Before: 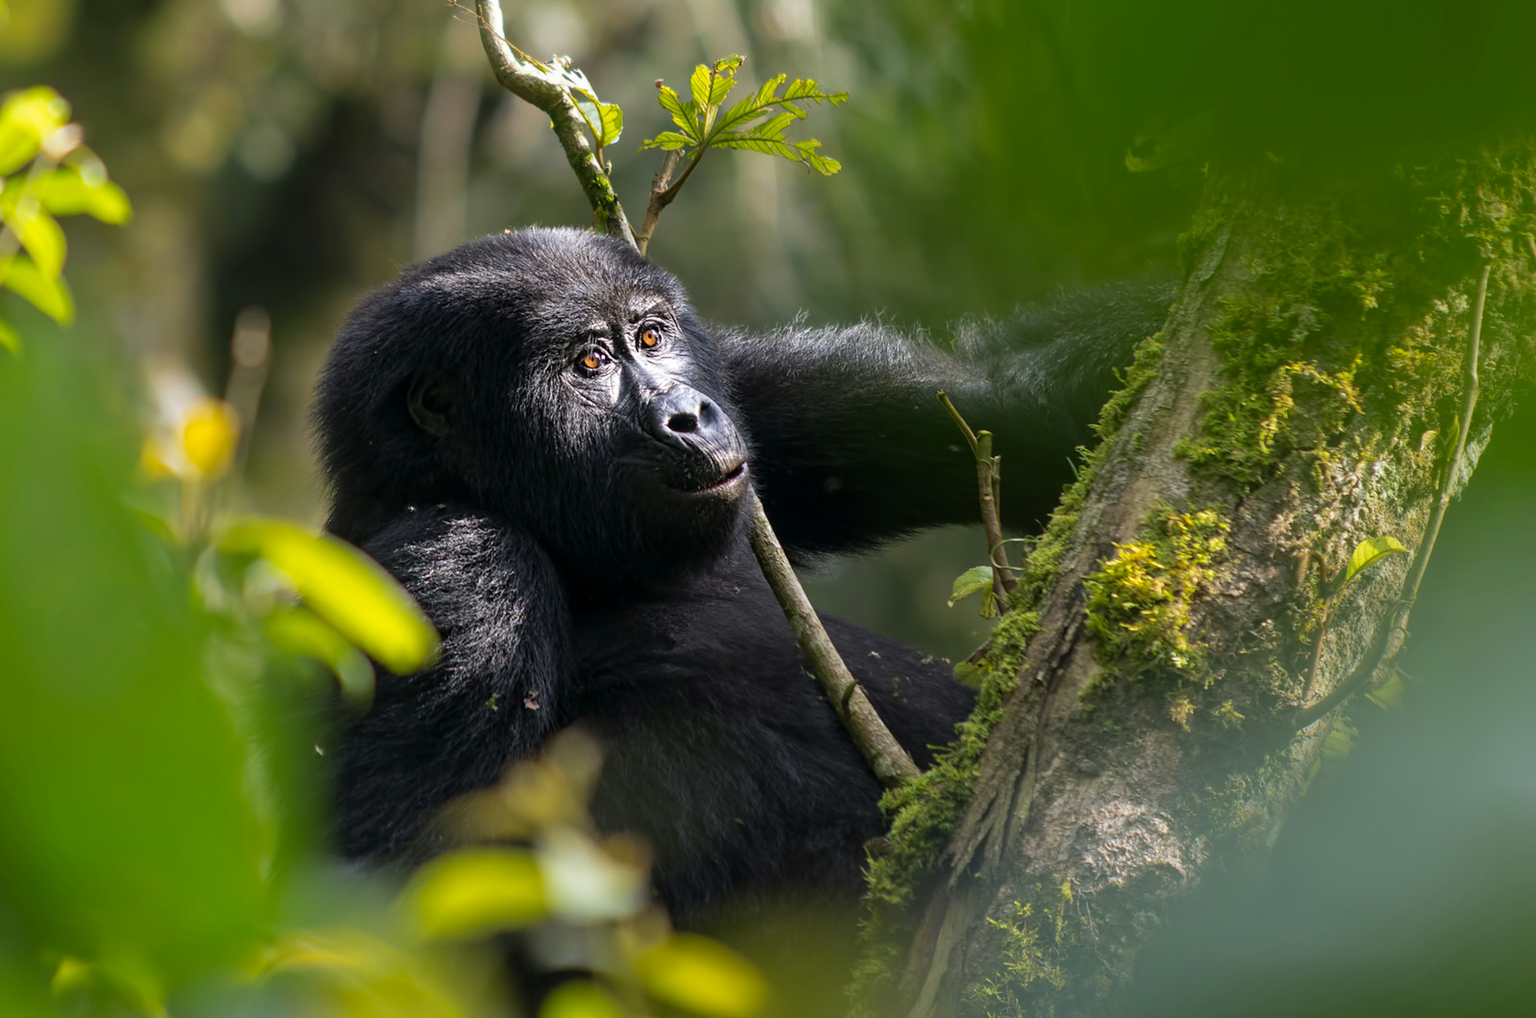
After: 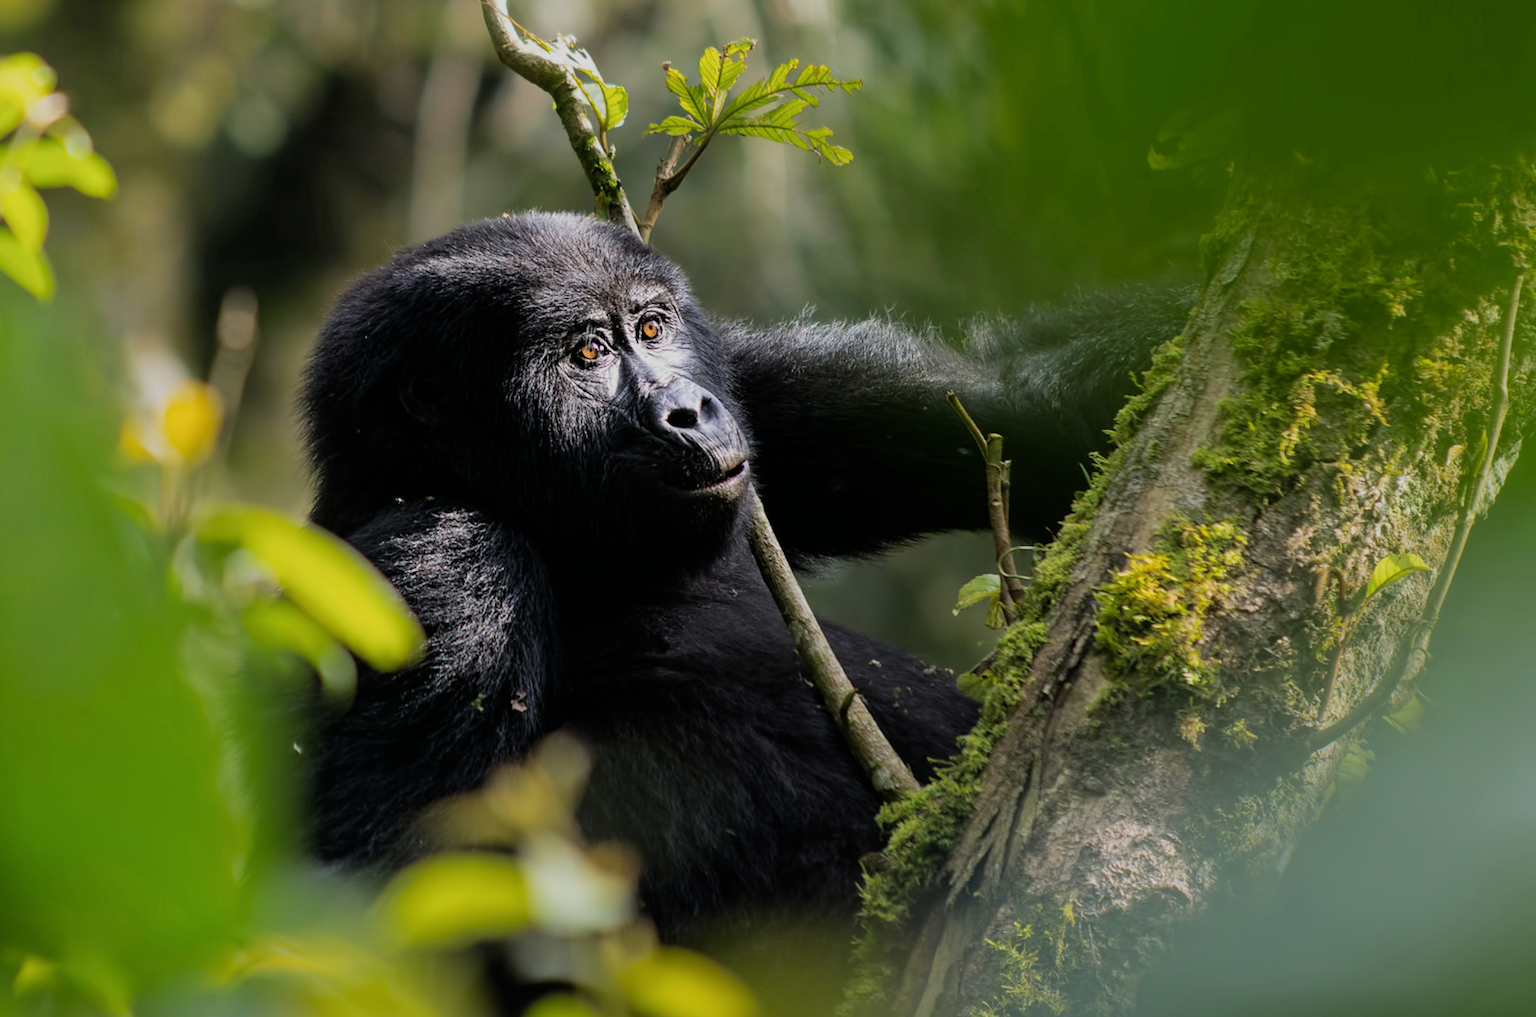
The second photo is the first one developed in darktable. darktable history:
shadows and highlights: shadows -10.59, white point adjustment 1.5, highlights 9.72
filmic rgb: black relative exposure -7.65 EV, white relative exposure 4.56 EV, hardness 3.61
crop and rotate: angle -1.4°
exposure: exposure 0.026 EV, compensate highlight preservation false
